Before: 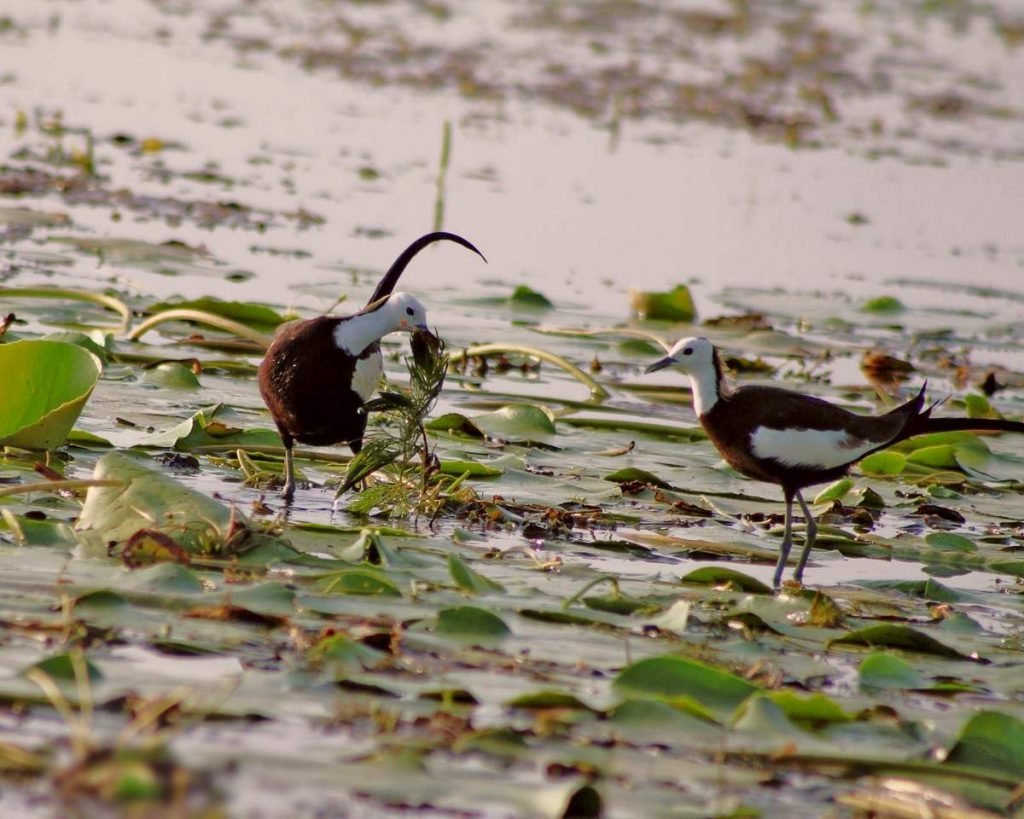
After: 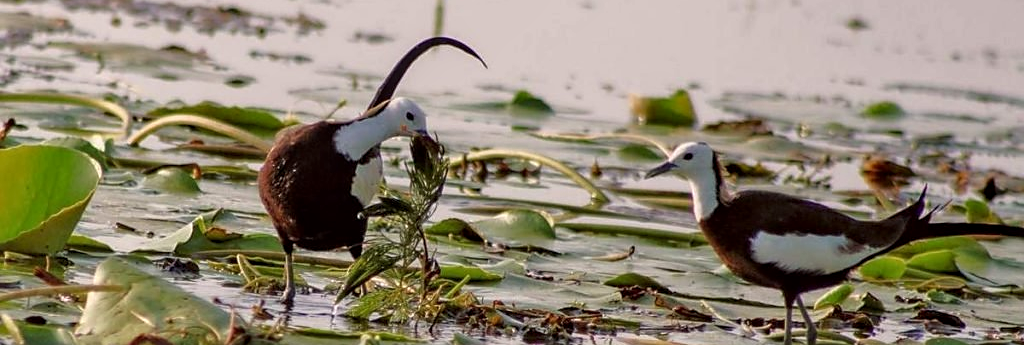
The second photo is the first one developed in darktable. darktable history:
crop and rotate: top 23.919%, bottom 33.942%
sharpen: radius 1.838, amount 0.401, threshold 1.426
local contrast: on, module defaults
